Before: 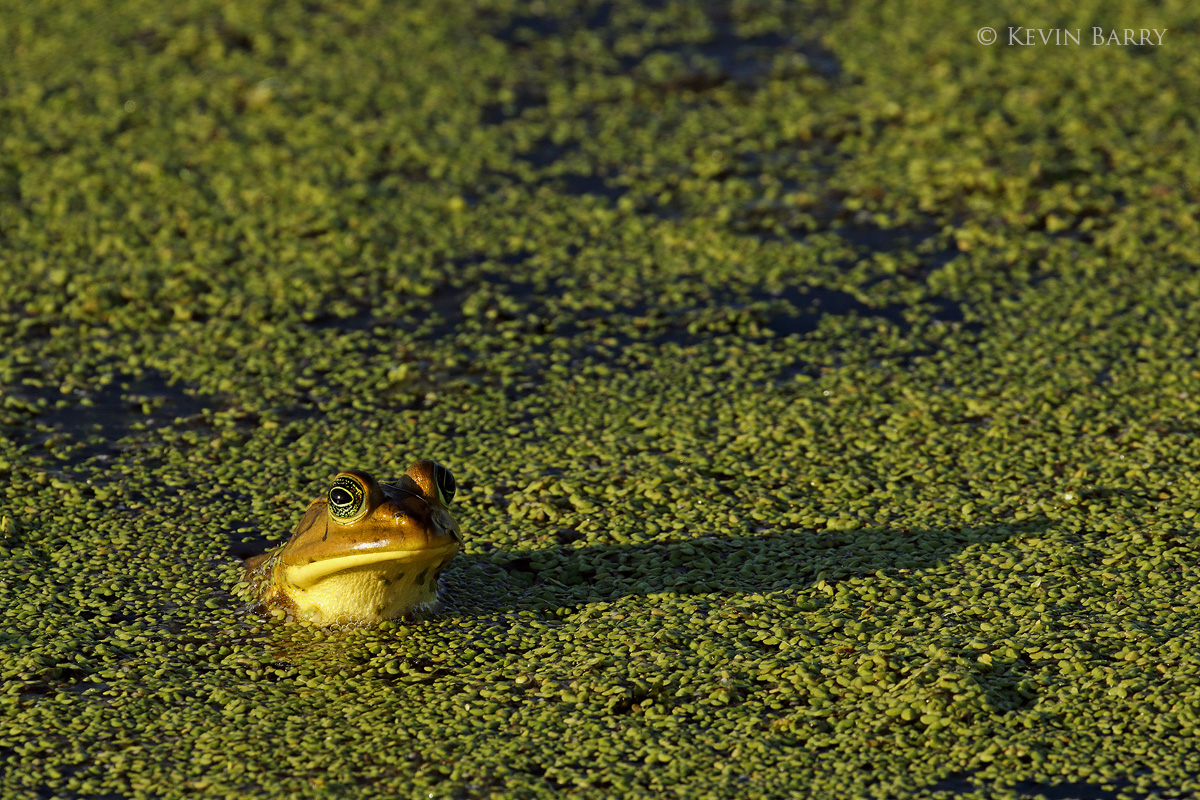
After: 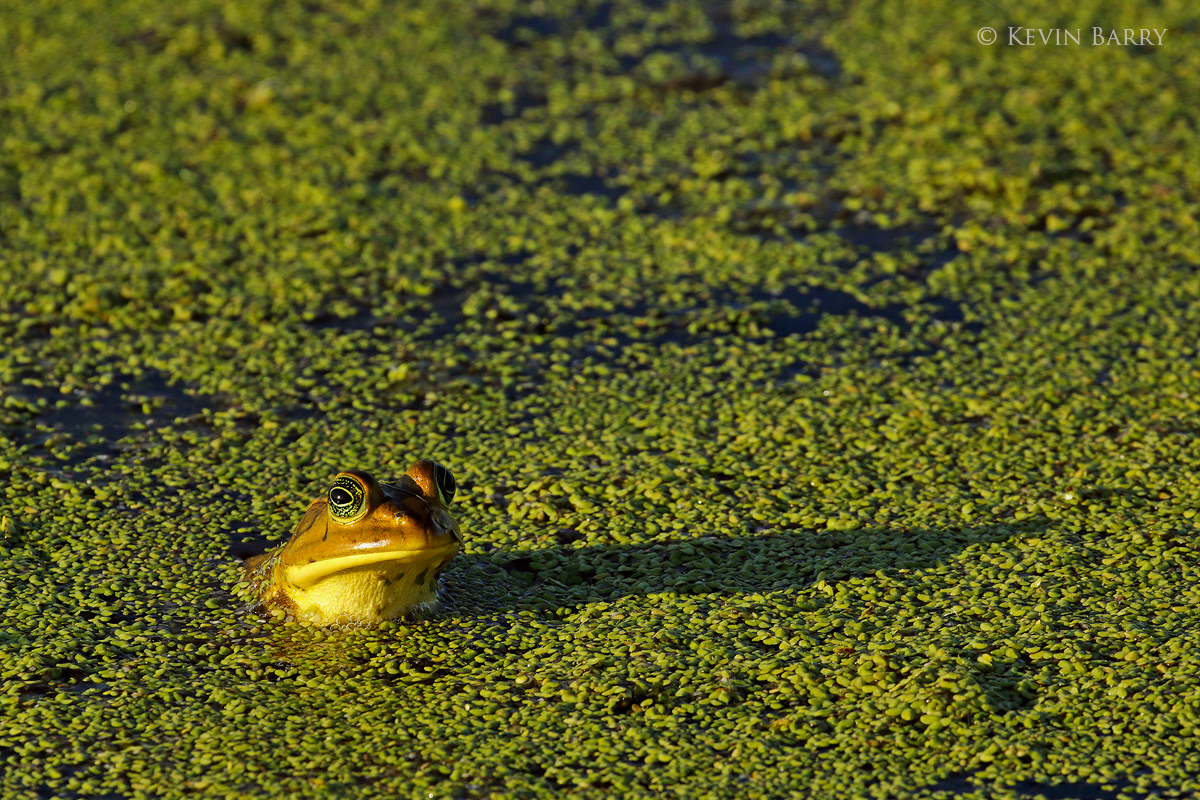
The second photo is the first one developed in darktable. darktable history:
contrast brightness saturation: saturation 0.18
shadows and highlights: low approximation 0.01, soften with gaussian
